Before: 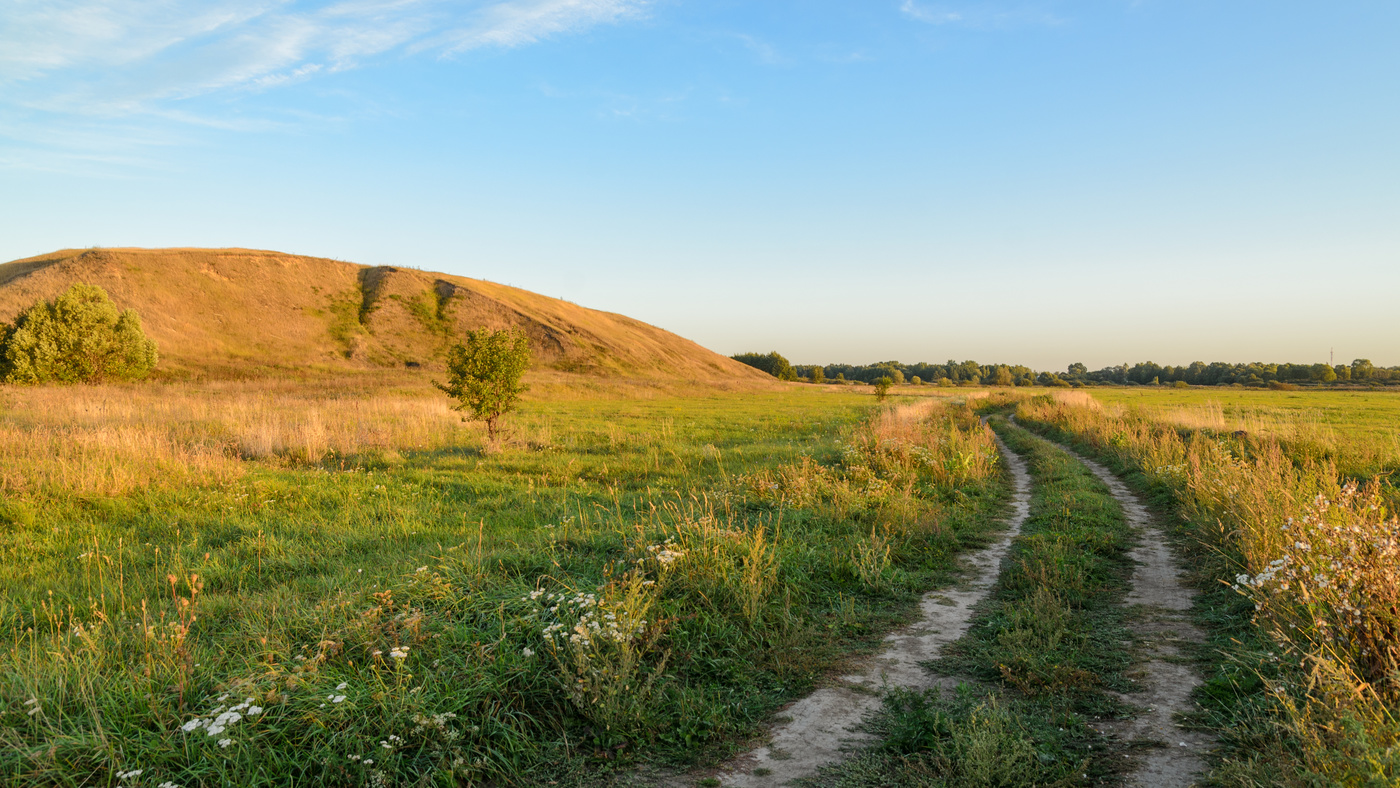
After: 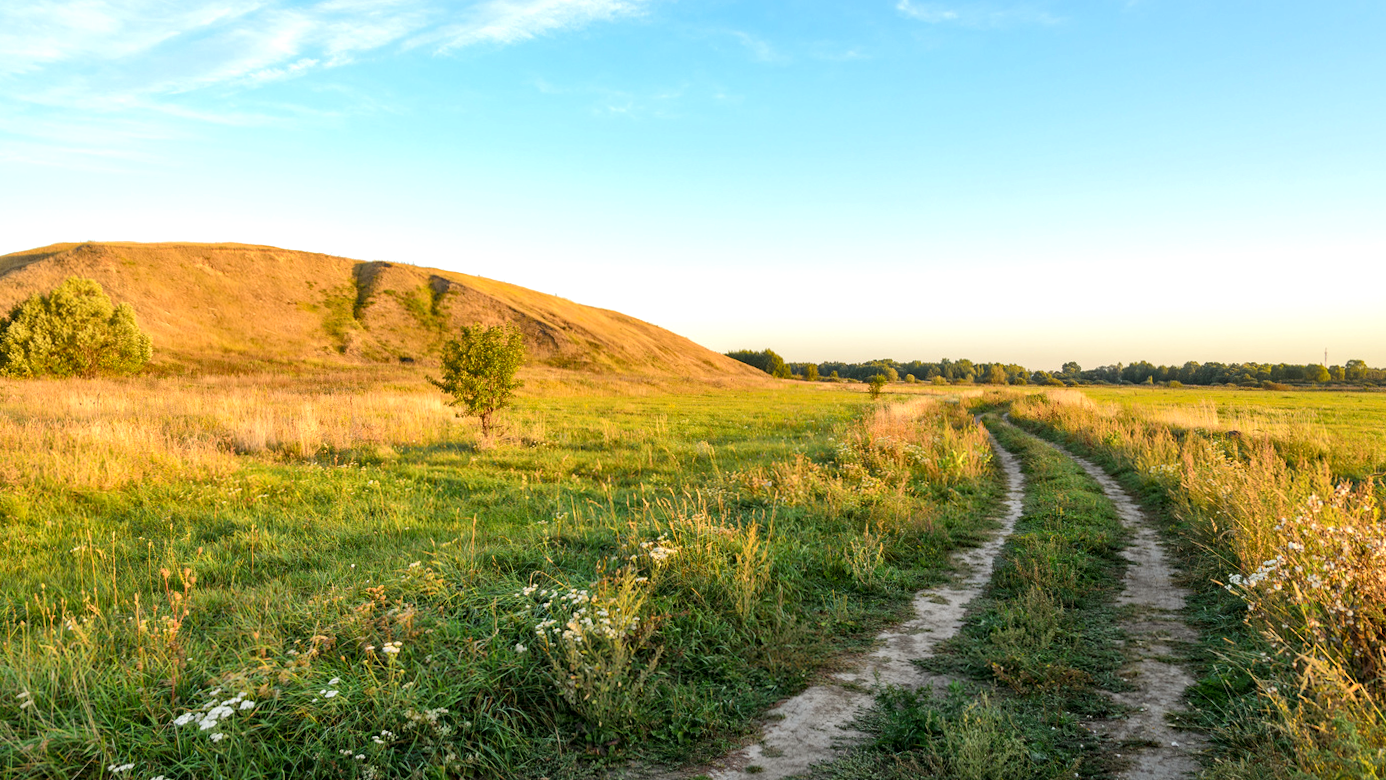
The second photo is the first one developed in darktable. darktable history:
exposure: black level correction 0.001, exposure 0.499 EV, compensate highlight preservation false
crop and rotate: angle -0.319°
local contrast: mode bilateral grid, contrast 20, coarseness 51, detail 119%, midtone range 0.2
haze removal: compatibility mode true, adaptive false
